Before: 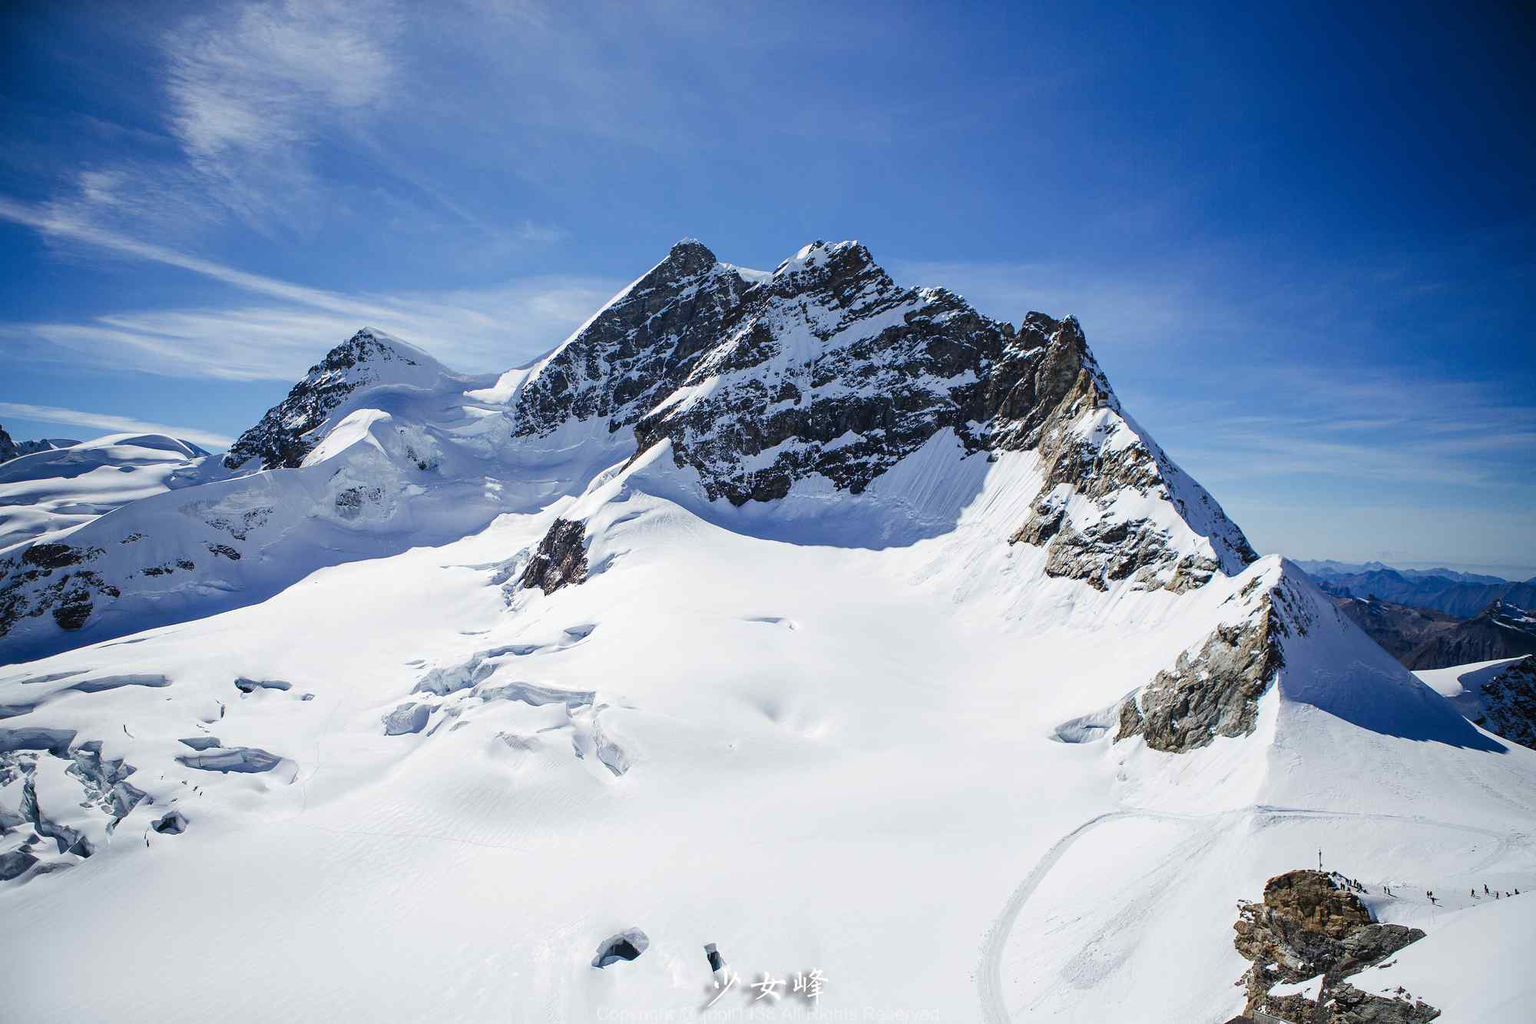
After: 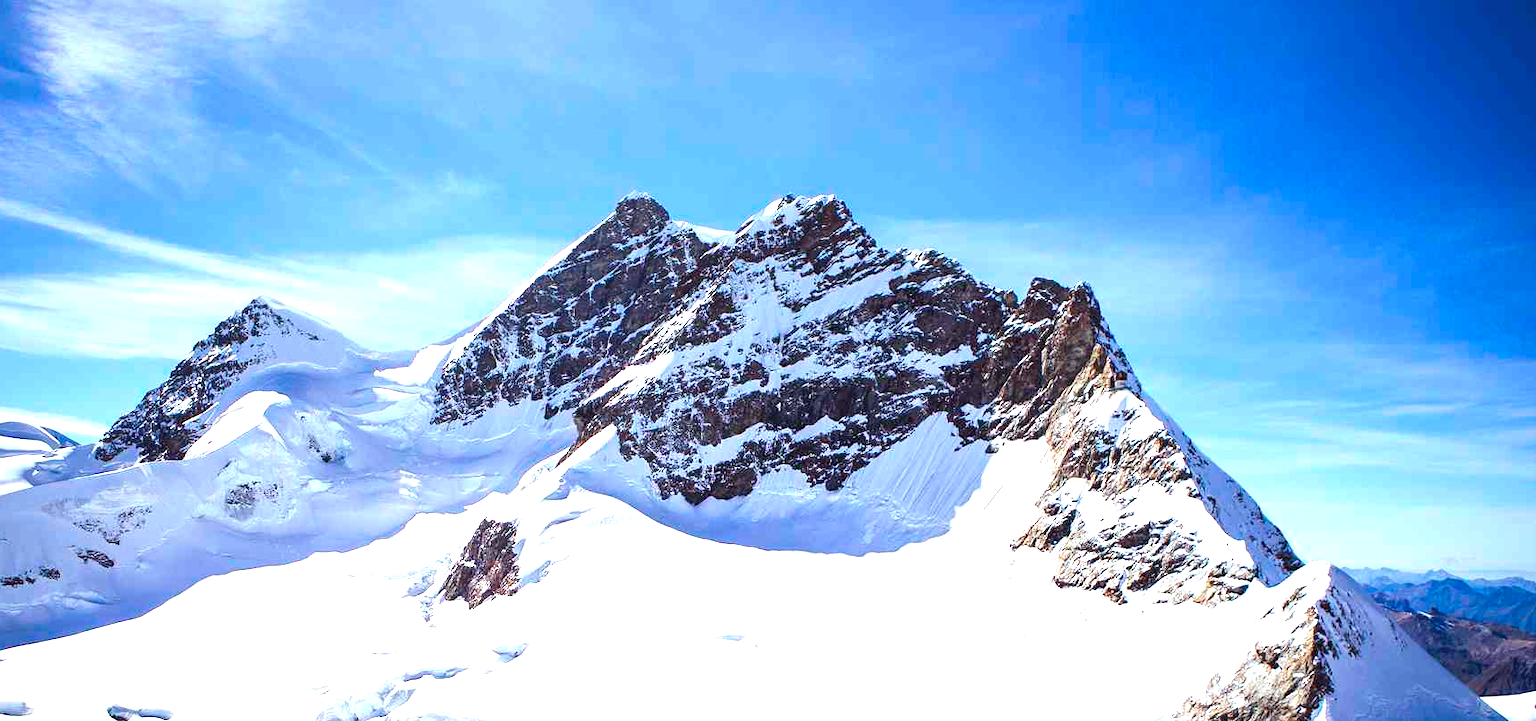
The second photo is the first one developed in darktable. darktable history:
white balance: red 0.988, blue 1.017
exposure: black level correction 0, exposure 1.2 EV, compensate exposure bias true, compensate highlight preservation false
crop and rotate: left 9.345%, top 7.22%, right 4.982%, bottom 32.331%
tone equalizer: on, module defaults
rgb levels: mode RGB, independent channels, levels [[0, 0.474, 1], [0, 0.5, 1], [0, 0.5, 1]]
